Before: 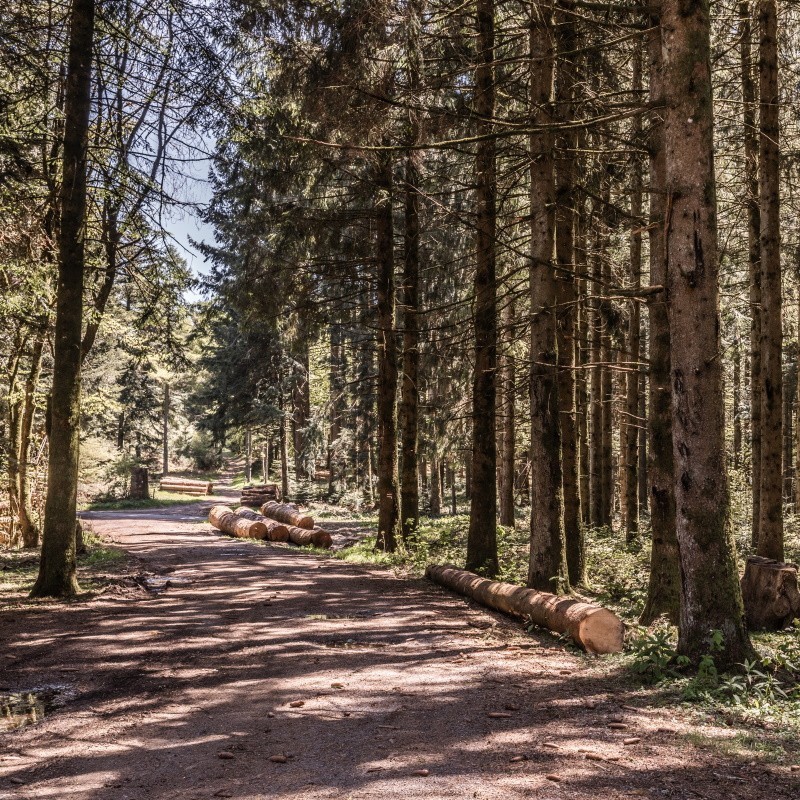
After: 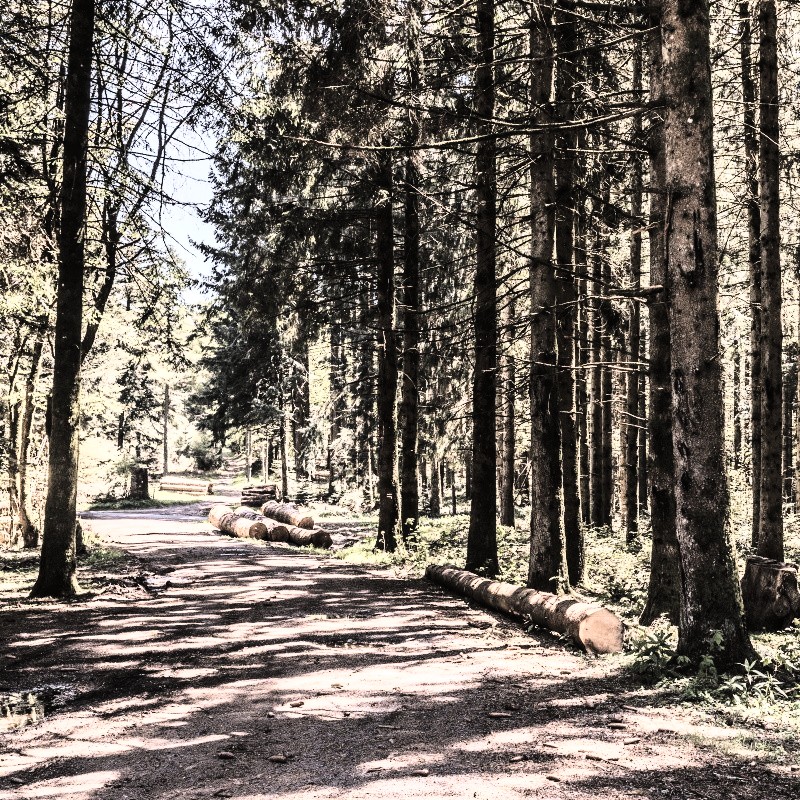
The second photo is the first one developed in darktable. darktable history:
contrast brightness saturation: brightness 0.186, saturation -0.49
exposure: exposure 0.21 EV, compensate exposure bias true, compensate highlight preservation false
tone curve: curves: ch0 [(0, 0) (0.003, 0.004) (0.011, 0.006) (0.025, 0.008) (0.044, 0.012) (0.069, 0.017) (0.1, 0.021) (0.136, 0.029) (0.177, 0.043) (0.224, 0.062) (0.277, 0.108) (0.335, 0.166) (0.399, 0.301) (0.468, 0.467) (0.543, 0.64) (0.623, 0.803) (0.709, 0.908) (0.801, 0.969) (0.898, 0.988) (1, 1)], color space Lab, linked channels, preserve colors none
velvia: on, module defaults
